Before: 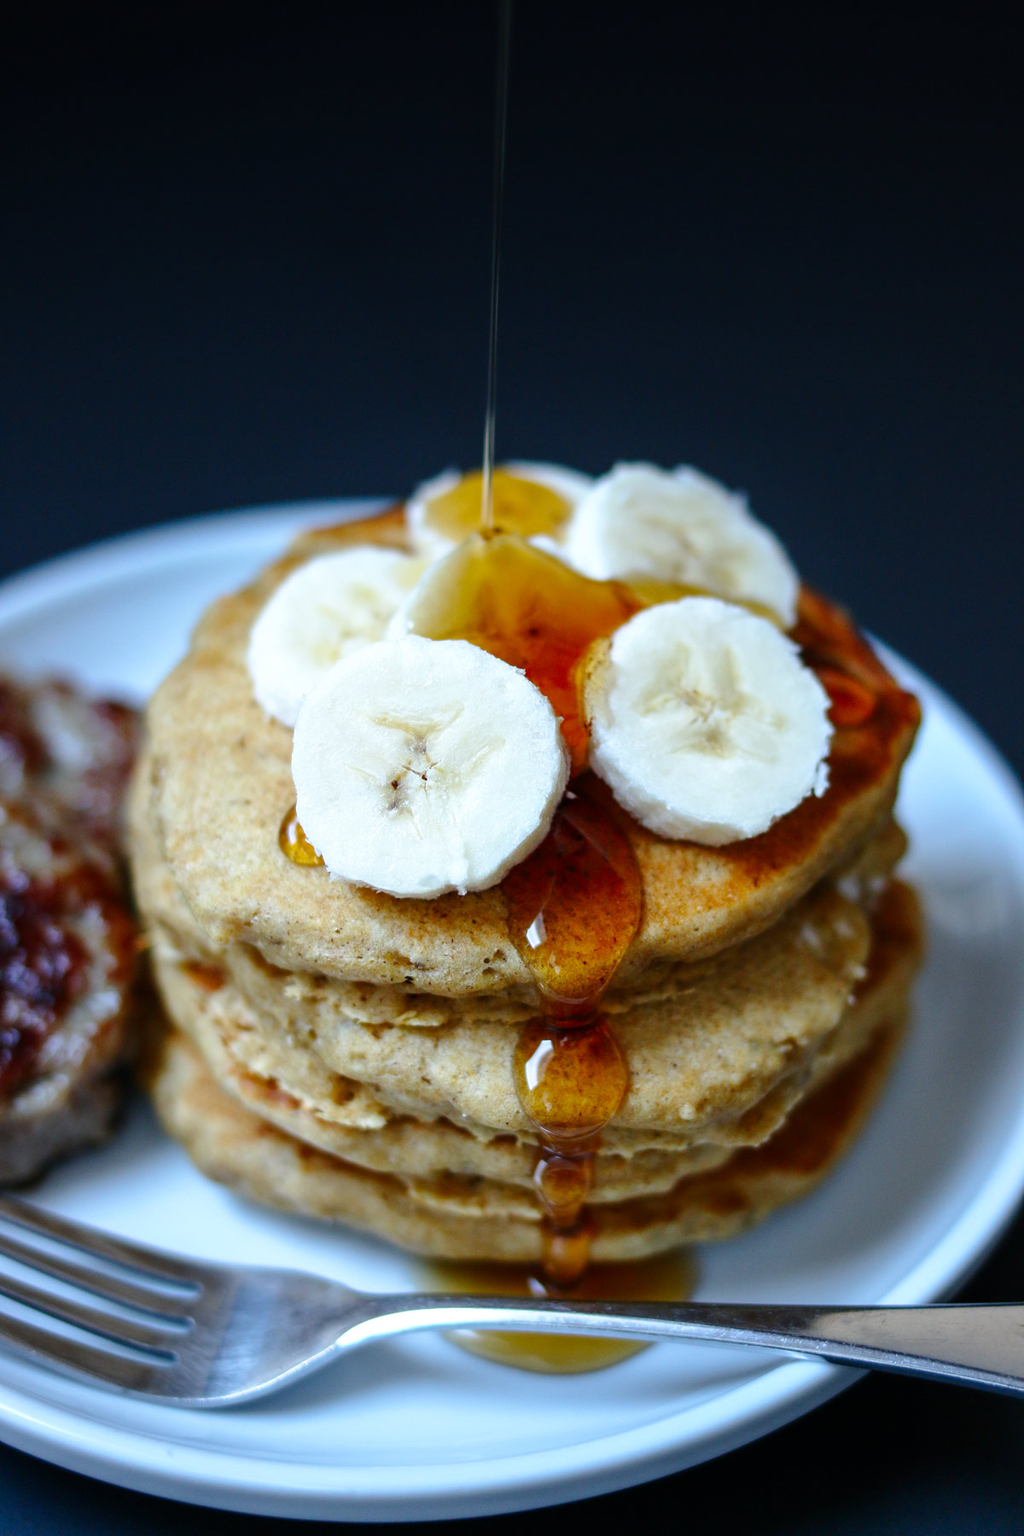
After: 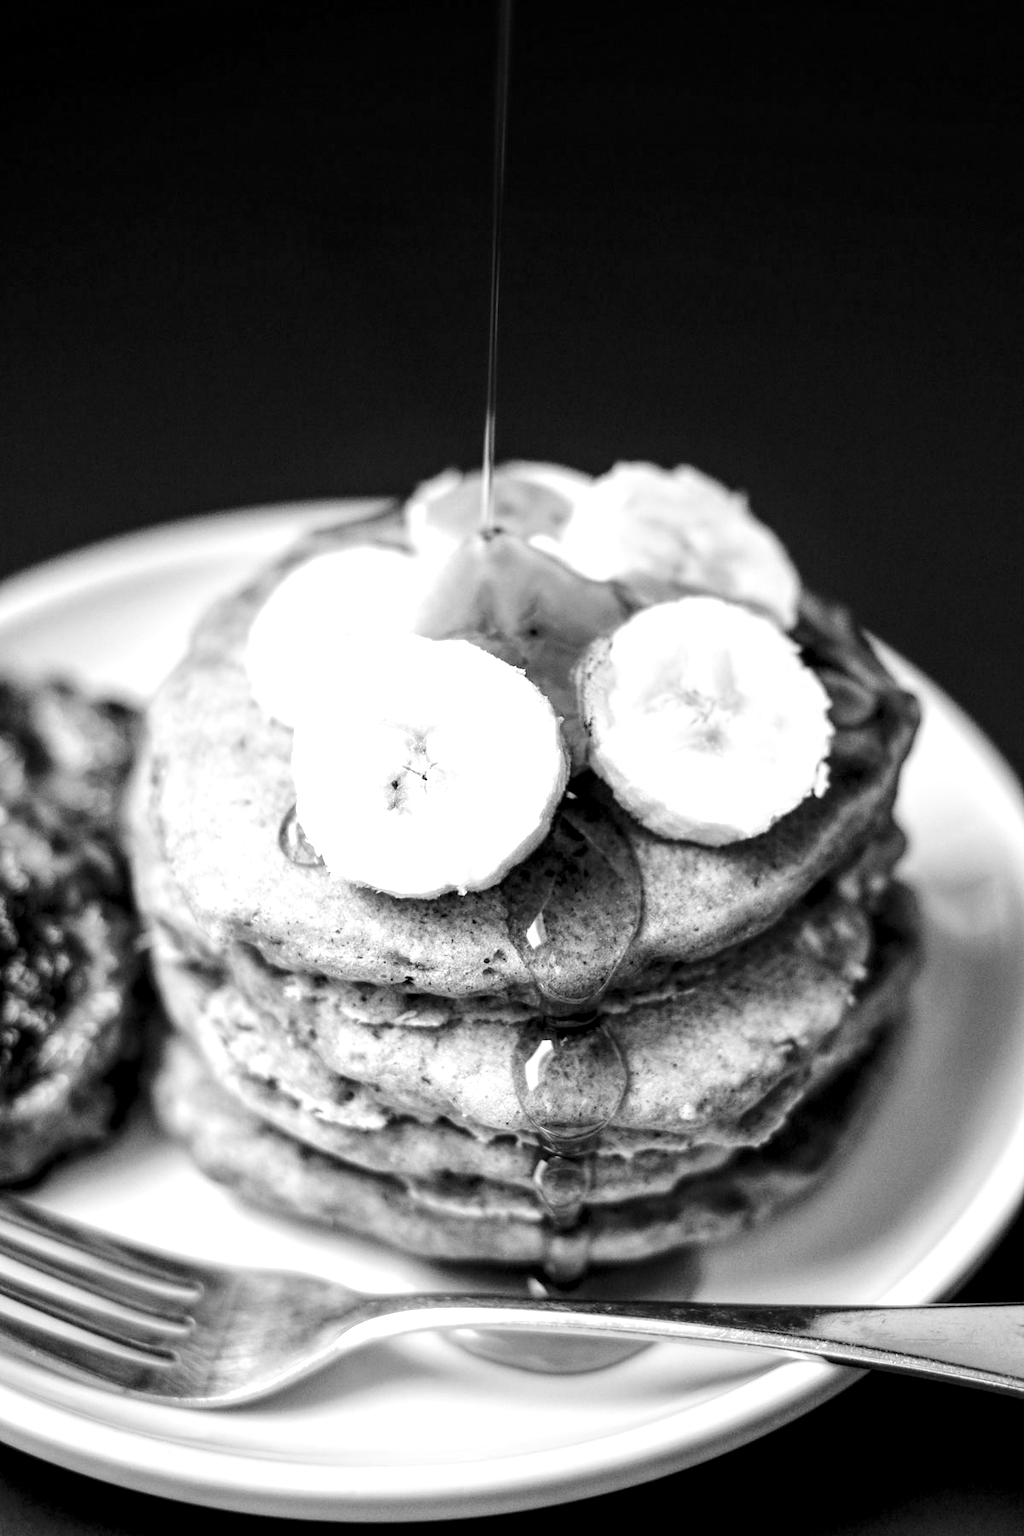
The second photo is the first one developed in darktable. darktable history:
local contrast: highlights 100%, shadows 100%, detail 200%, midtone range 0.2
base curve: curves: ch0 [(0, 0) (0.028, 0.03) (0.121, 0.232) (0.46, 0.748) (0.859, 0.968) (1, 1)], preserve colors none
color zones: curves: ch1 [(0, -0.394) (0.143, -0.394) (0.286, -0.394) (0.429, -0.392) (0.571, -0.391) (0.714, -0.391) (0.857, -0.391) (1, -0.394)]
